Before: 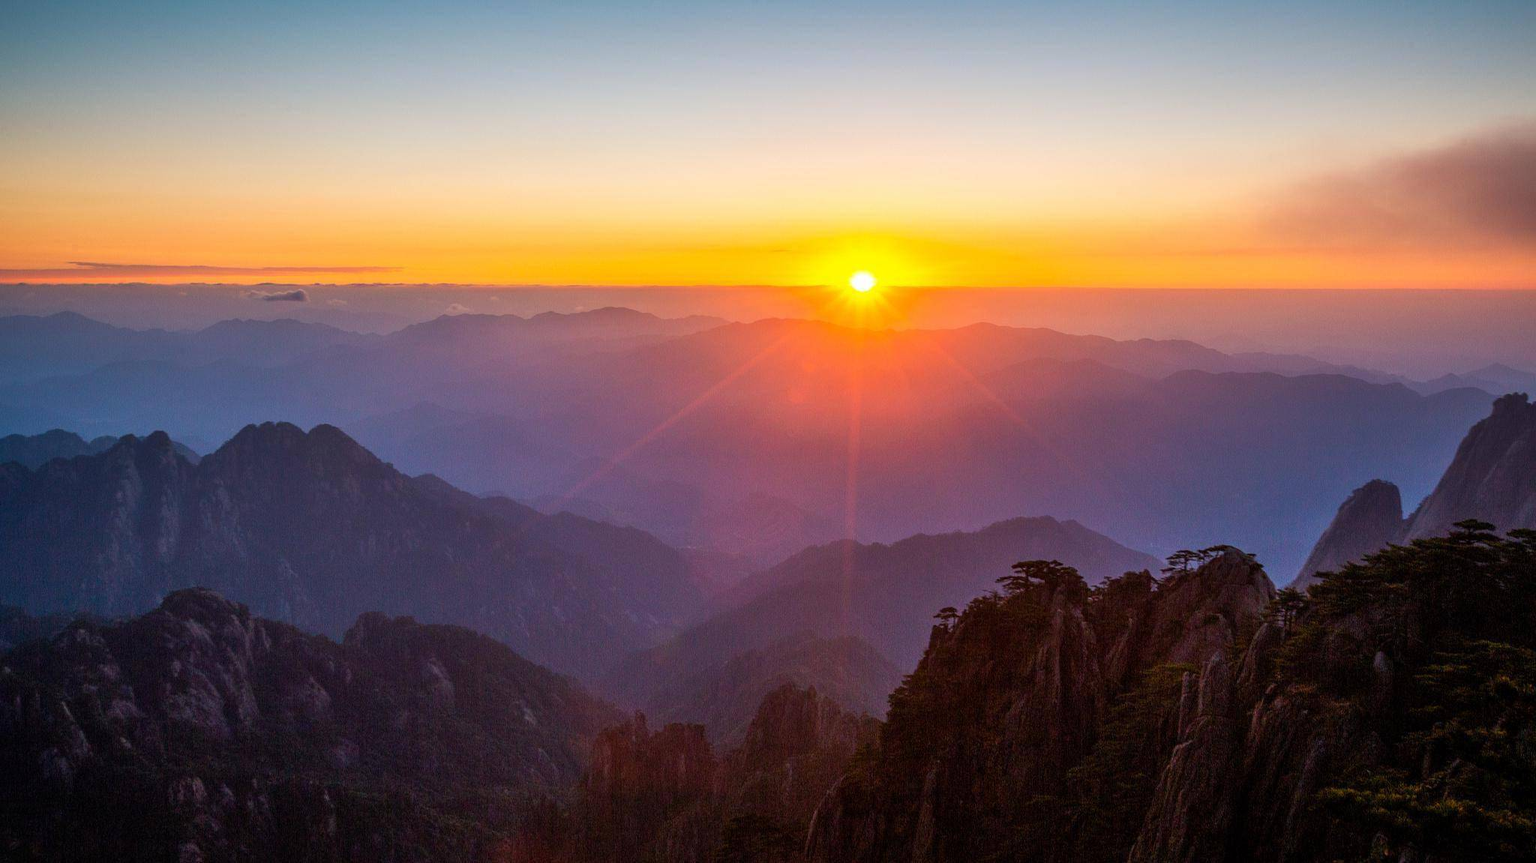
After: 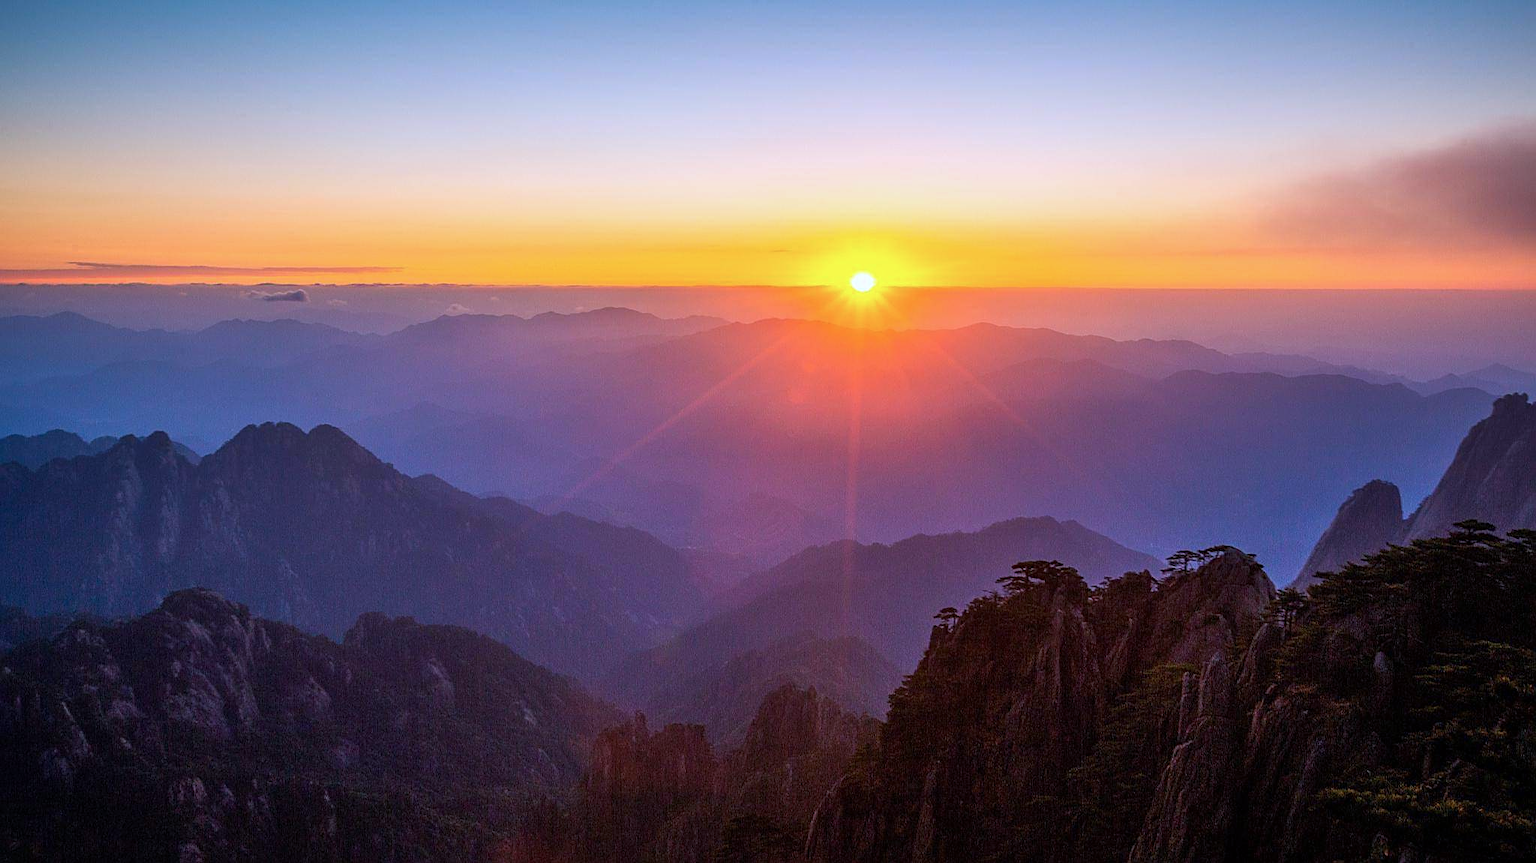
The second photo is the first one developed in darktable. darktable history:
sharpen: on, module defaults
color calibration: illuminant custom, x 0.373, y 0.389, temperature 4231.63 K
